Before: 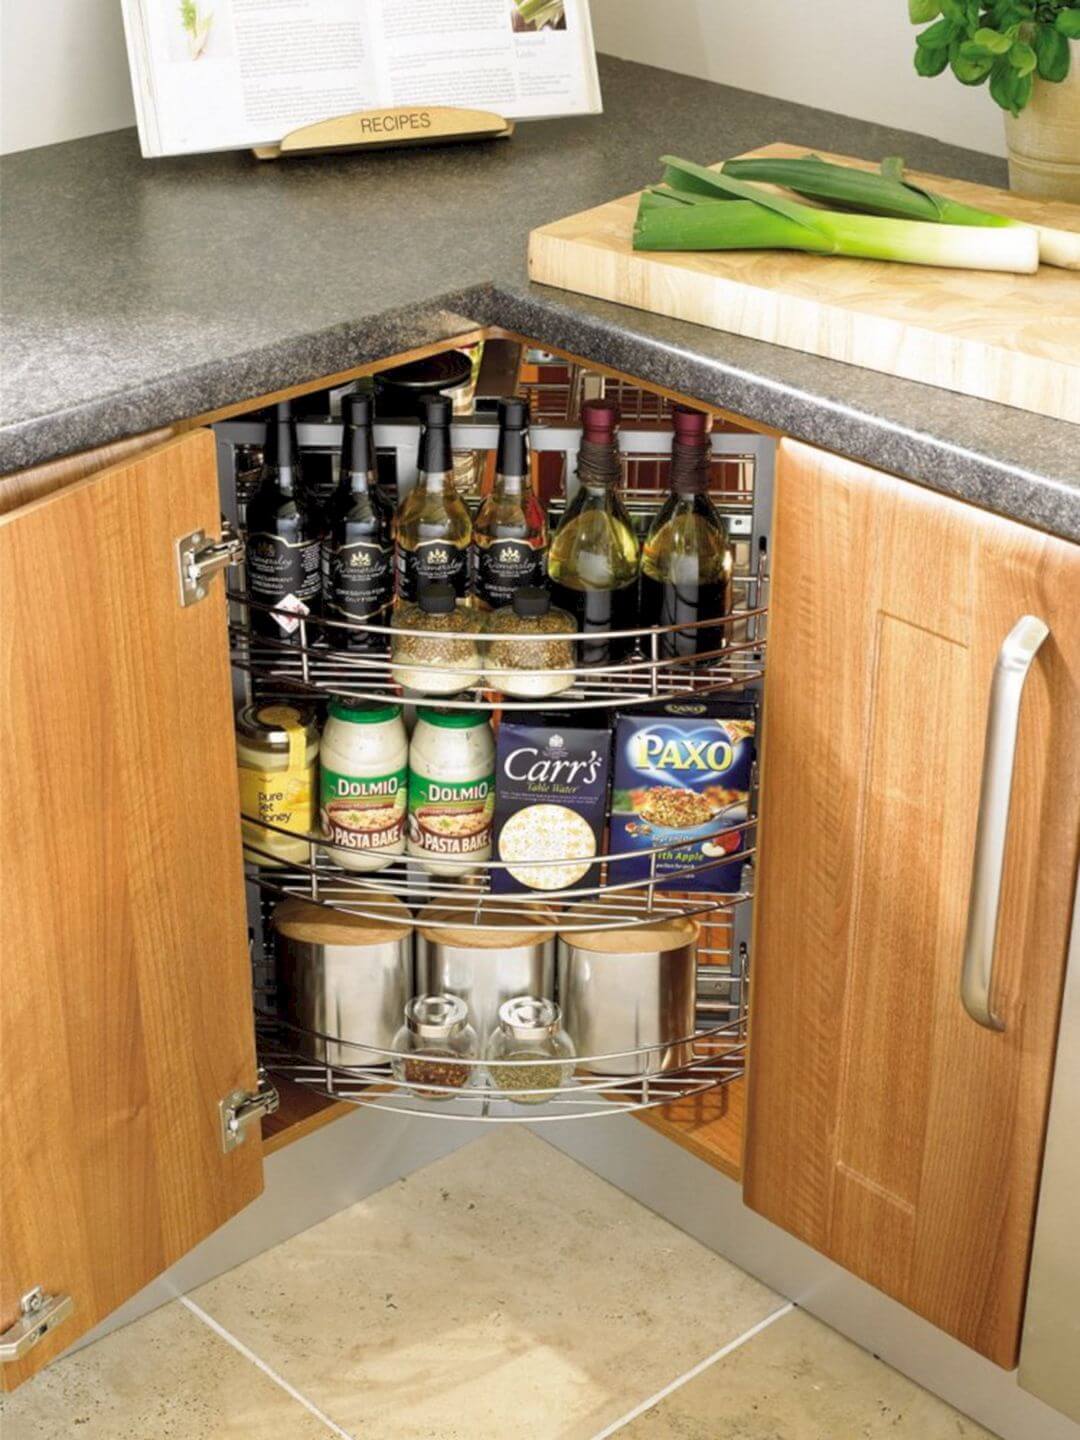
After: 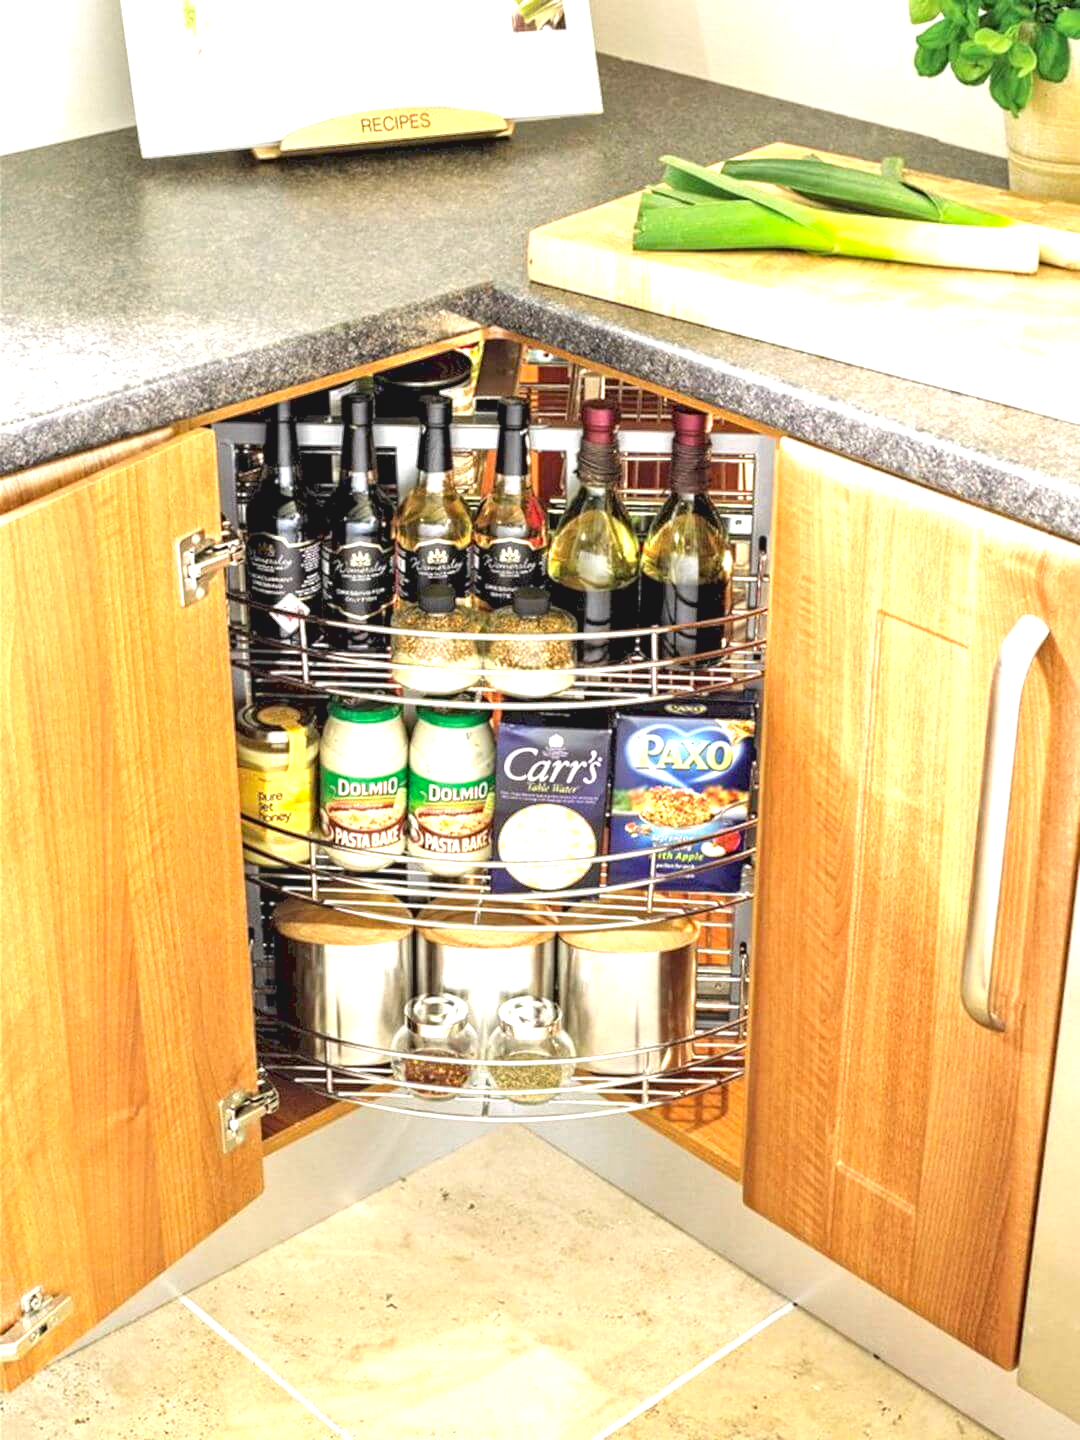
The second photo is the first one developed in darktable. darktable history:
exposure: black level correction 0, exposure 1.2 EV, compensate highlight preservation false
contrast equalizer: y [[0.51, 0.537, 0.559, 0.574, 0.599, 0.618], [0.5 ×6], [0.5 ×6], [0 ×6], [0 ×6]]
contrast brightness saturation: contrast -0.1, brightness 0.05, saturation 0.08
